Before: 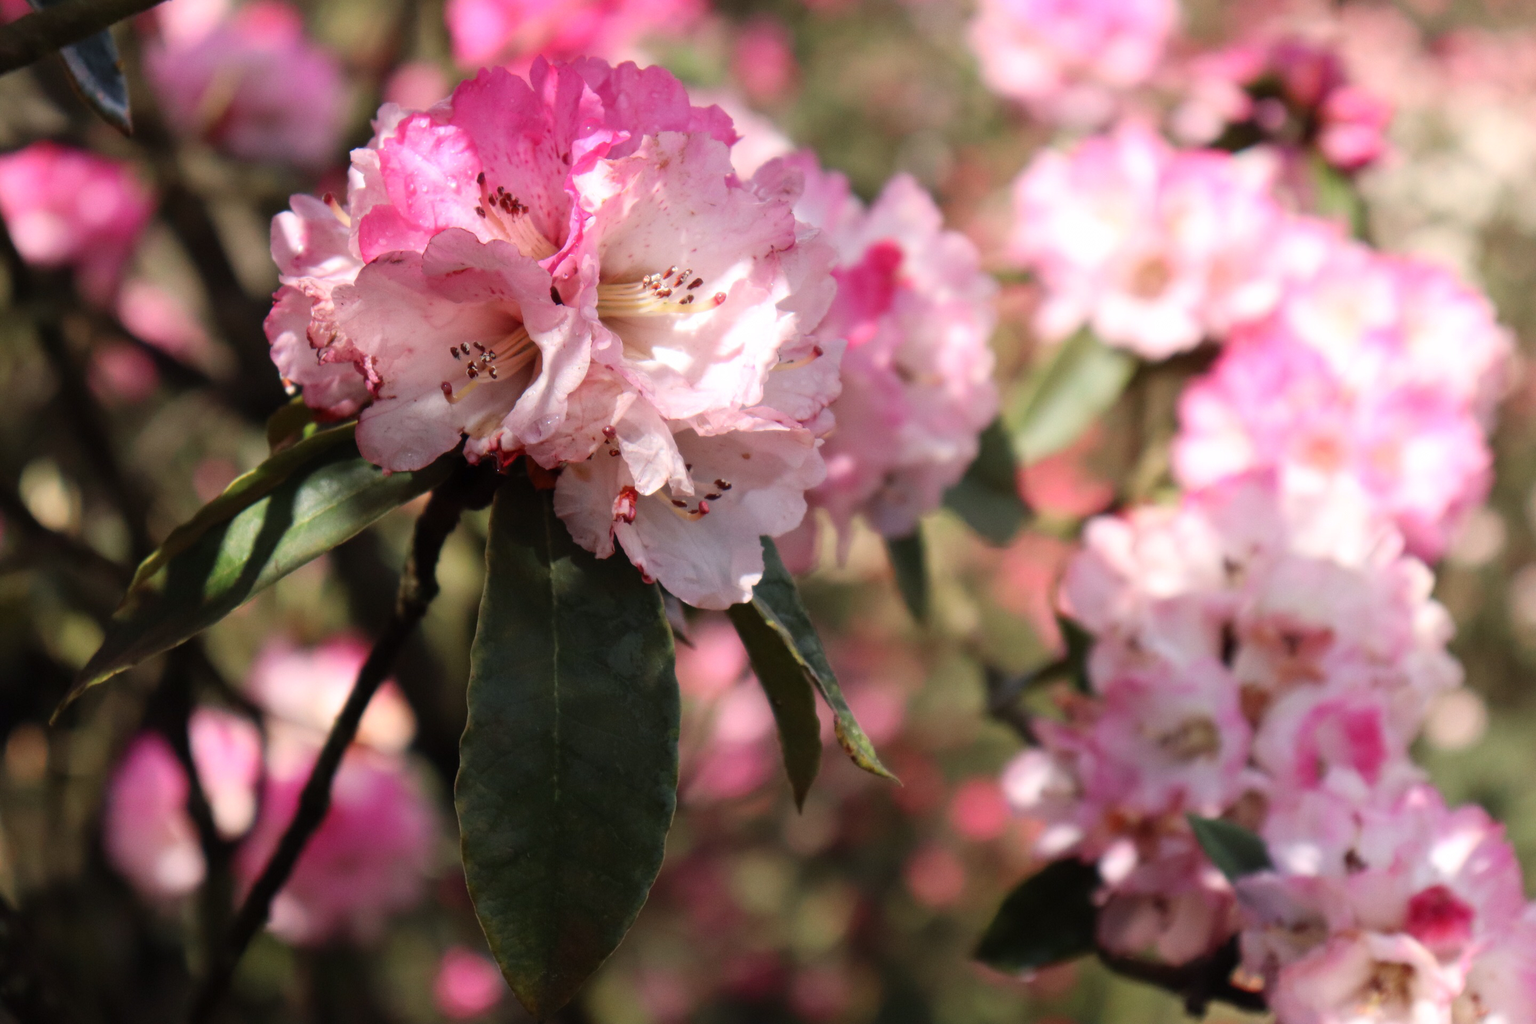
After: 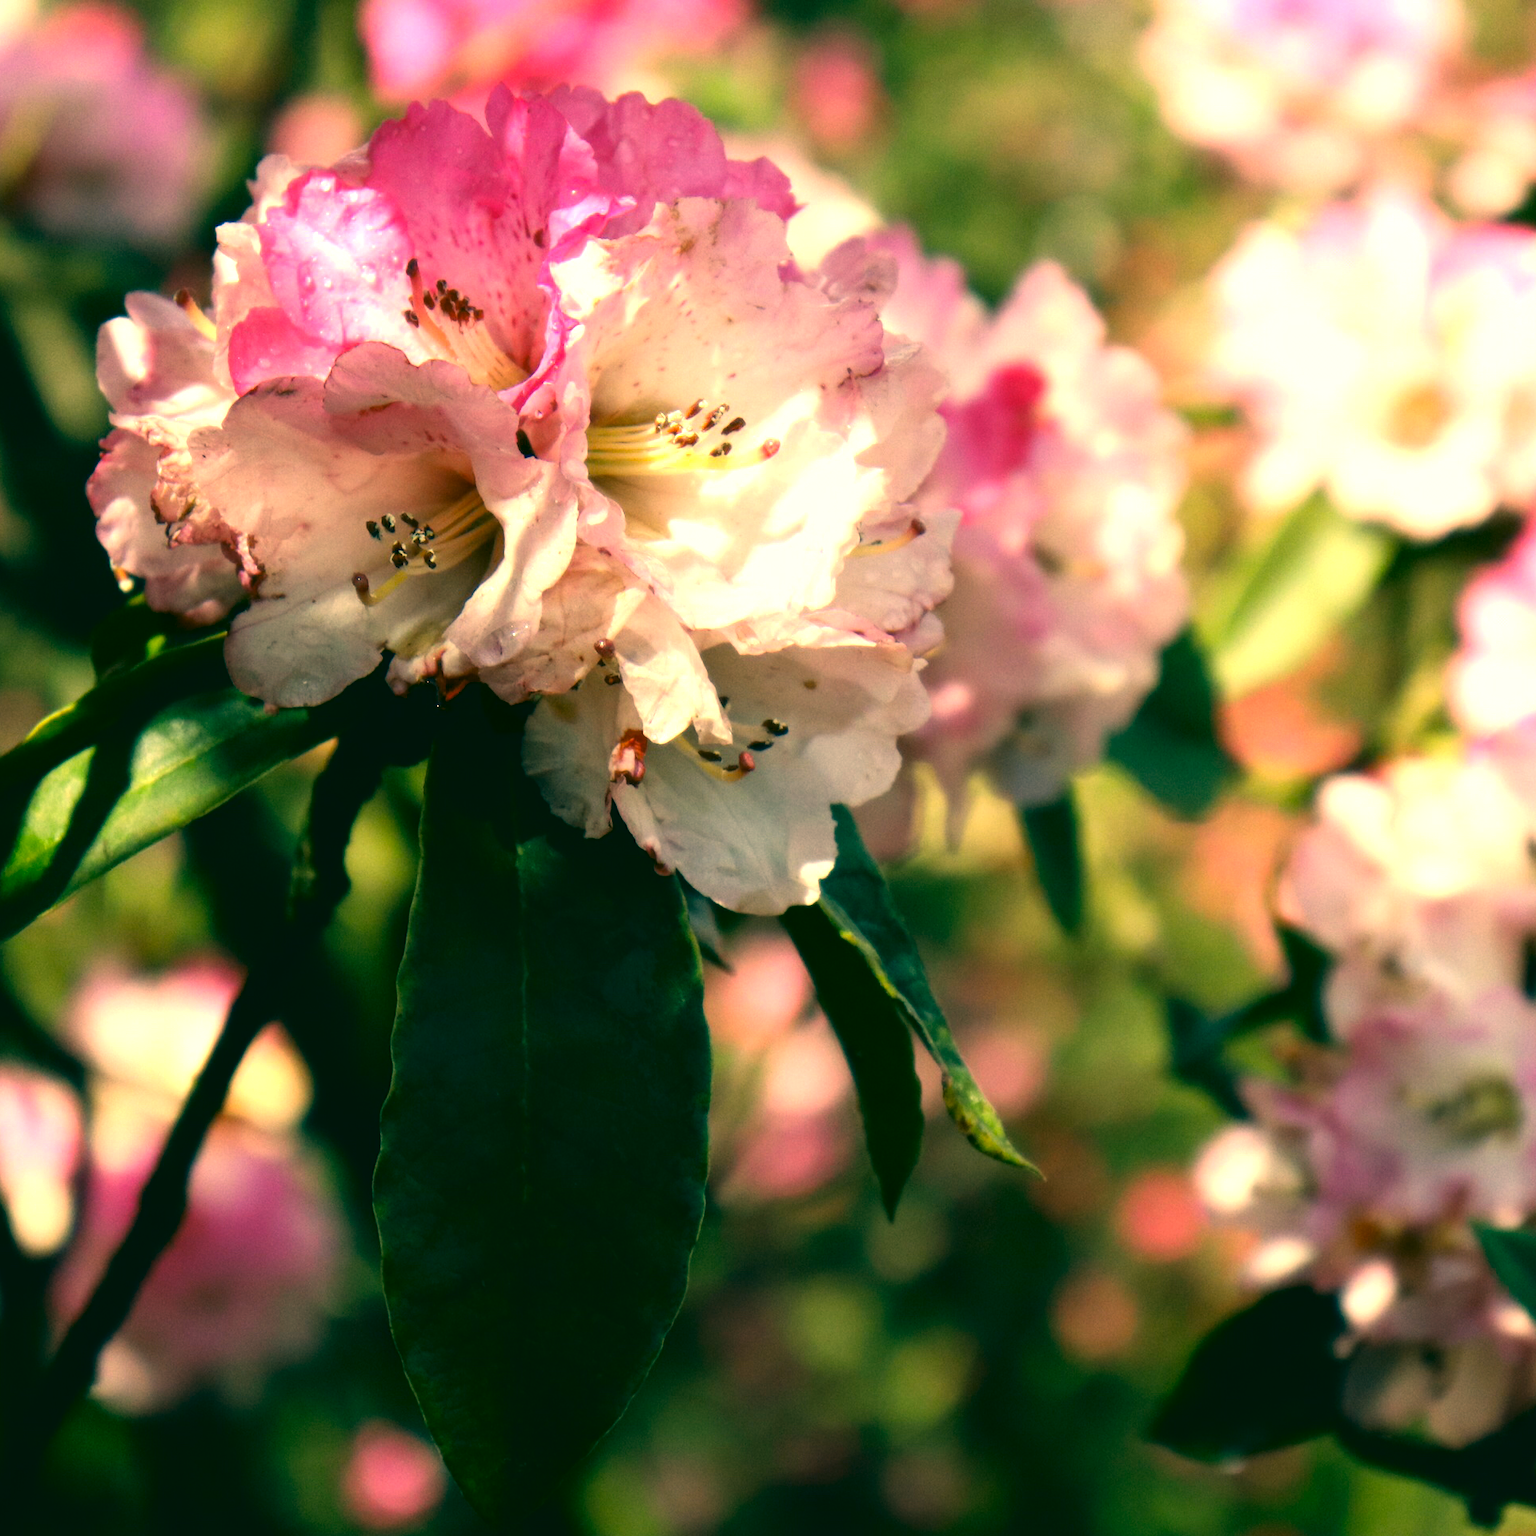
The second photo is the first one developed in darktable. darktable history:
tone equalizer: -8 EV -0.769 EV, -7 EV -0.688 EV, -6 EV -0.571 EV, -5 EV -0.414 EV, -3 EV 0.389 EV, -2 EV 0.6 EV, -1 EV 0.696 EV, +0 EV 0.734 EV
crop and rotate: left 13.442%, right 19.898%
color correction: highlights a* 2.01, highlights b* 34.27, shadows a* -36.33, shadows b* -5.31
contrast brightness saturation: contrast 0.068, brightness -0.14, saturation 0.12
